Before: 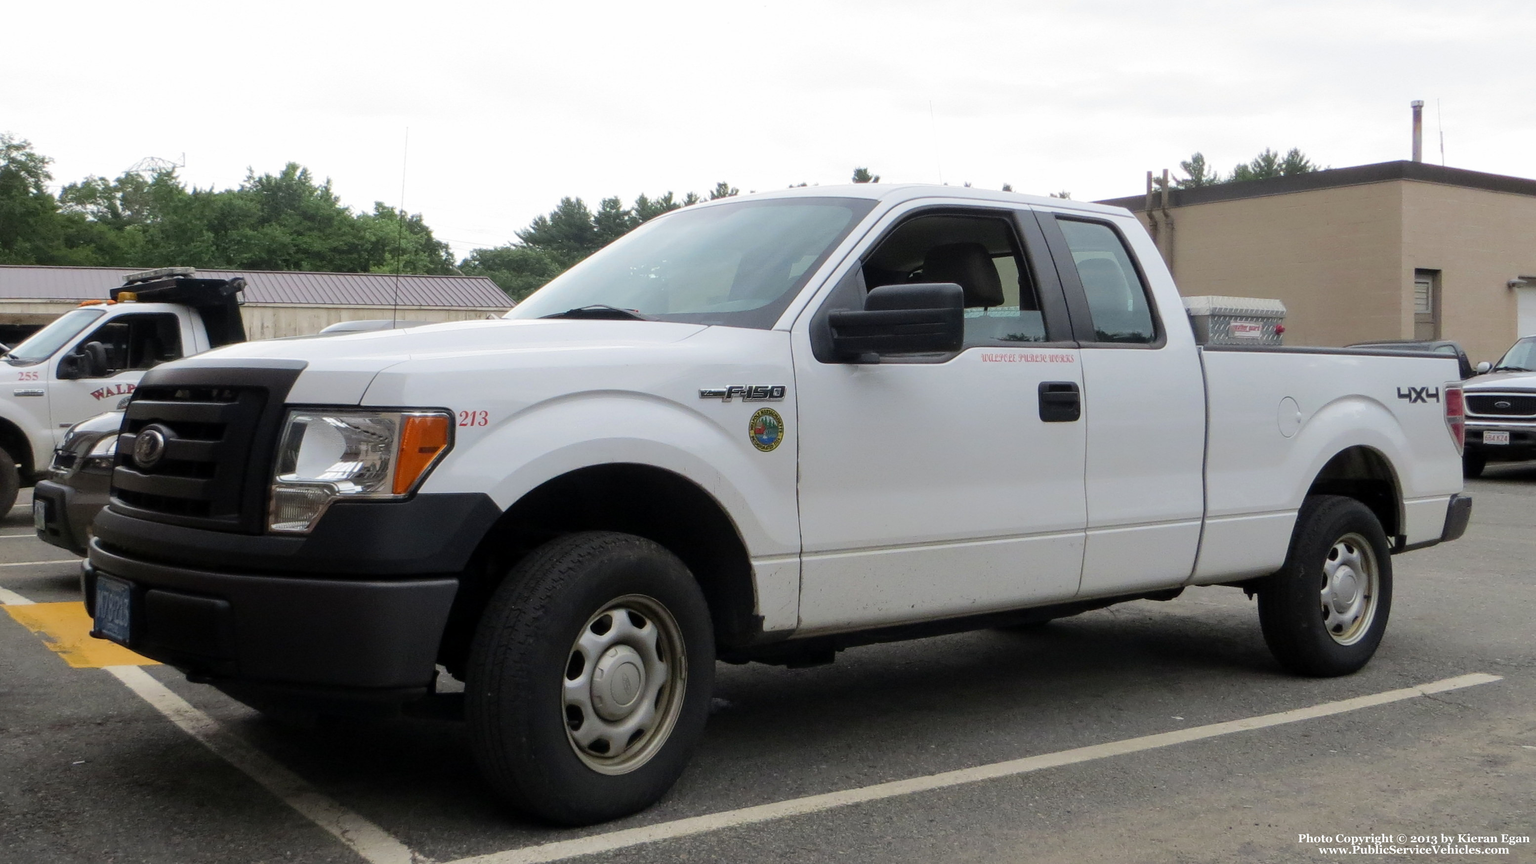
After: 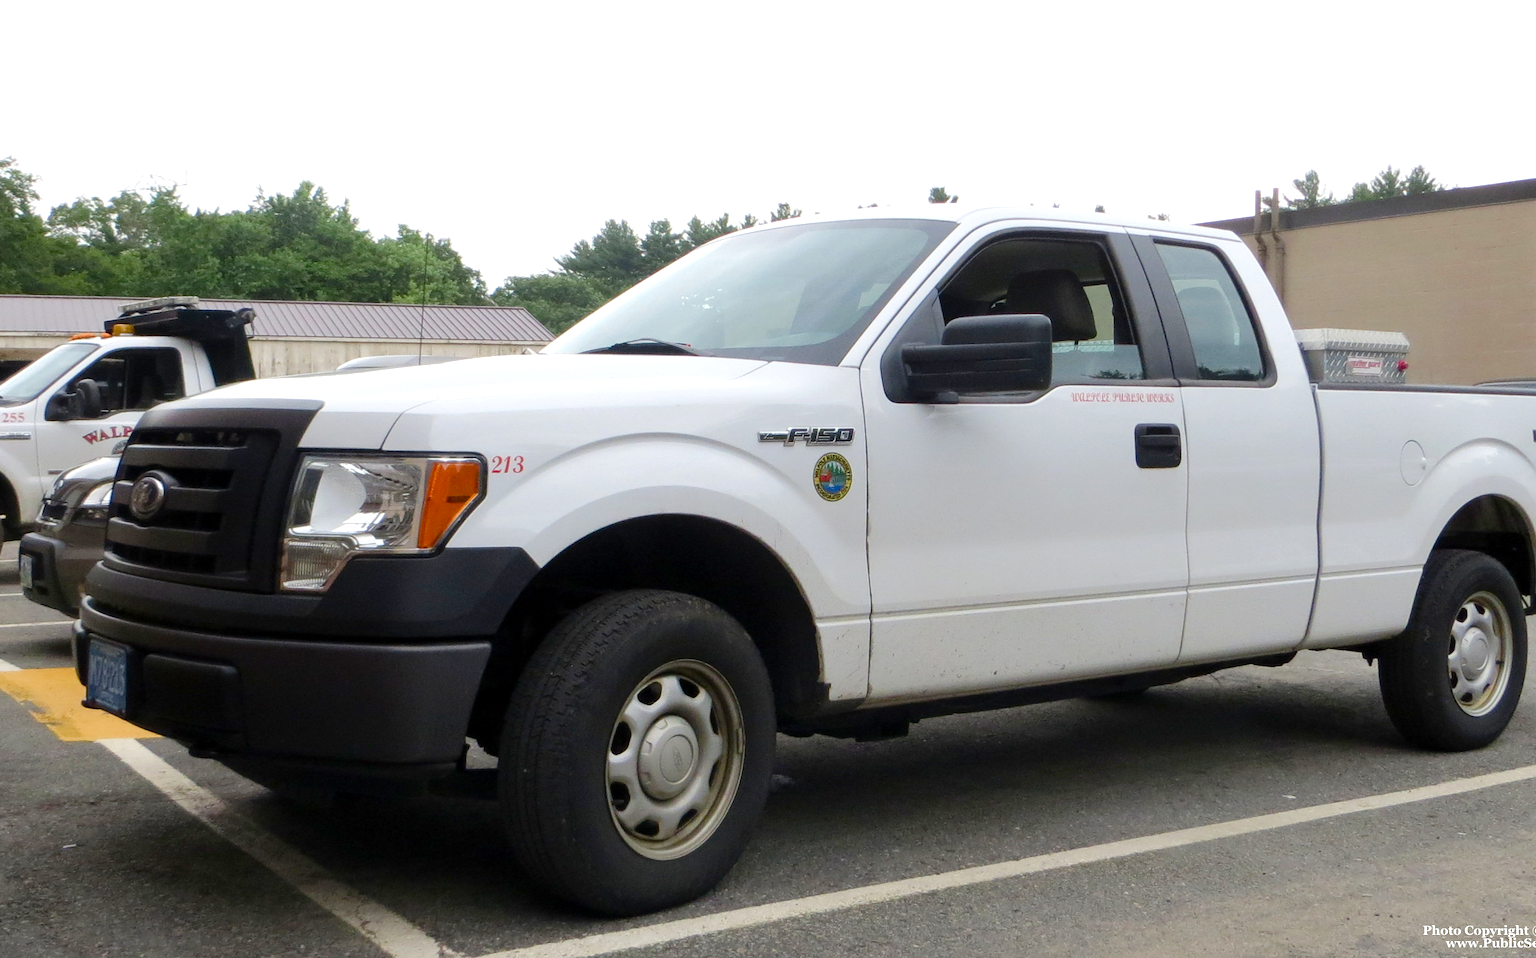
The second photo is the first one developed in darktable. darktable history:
color balance rgb: perceptual saturation grading › global saturation 20%, perceptual saturation grading › highlights -50%, perceptual saturation grading › shadows 30%, perceptual brilliance grading › global brilliance 10%, perceptual brilliance grading › shadows 15%
crop and rotate: left 1.088%, right 8.807%
